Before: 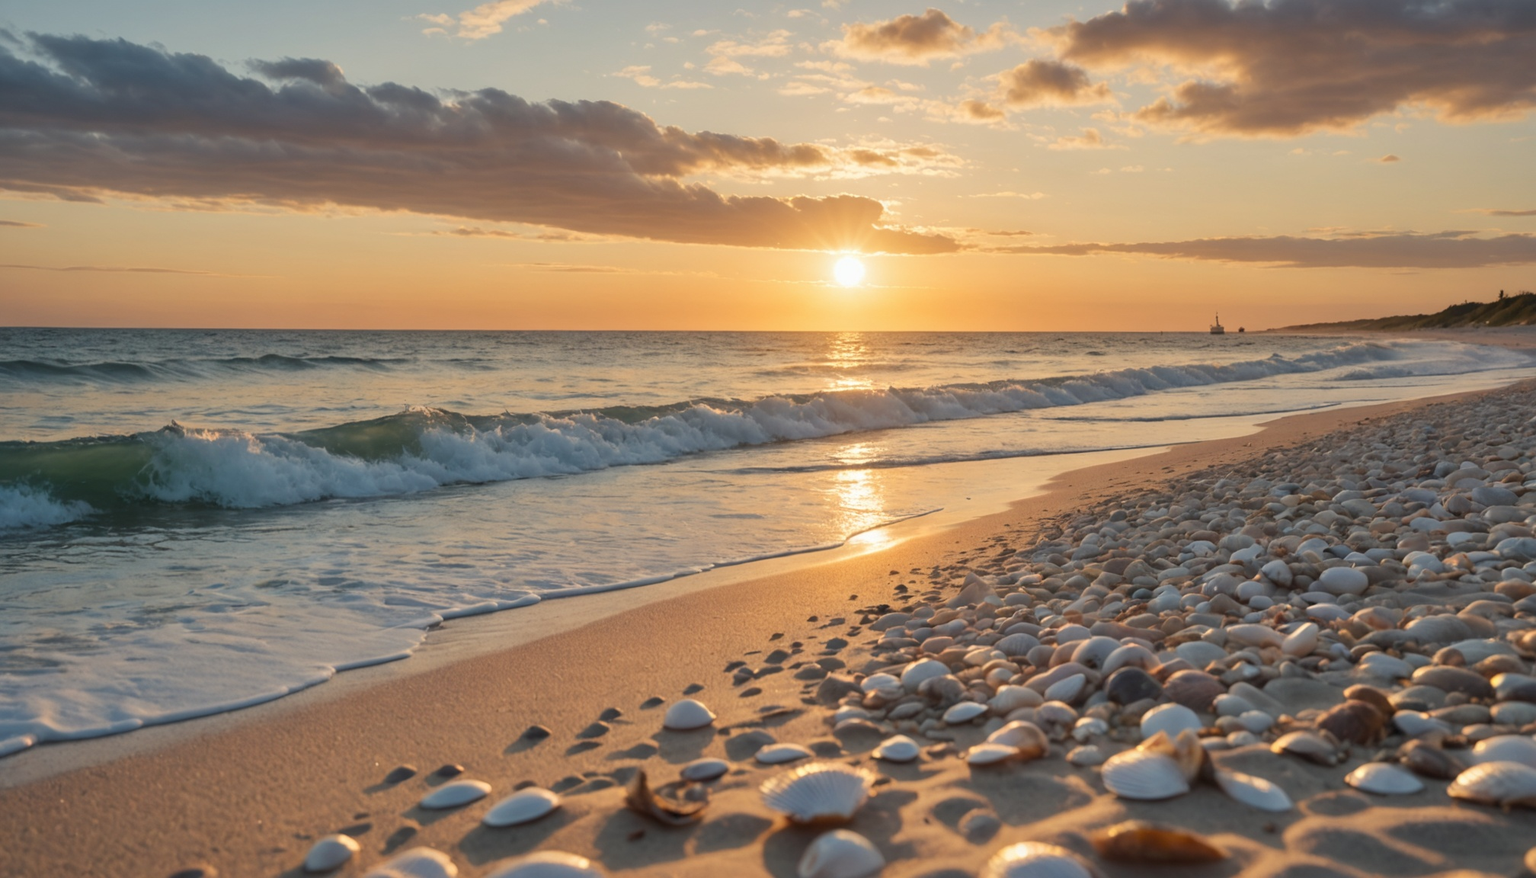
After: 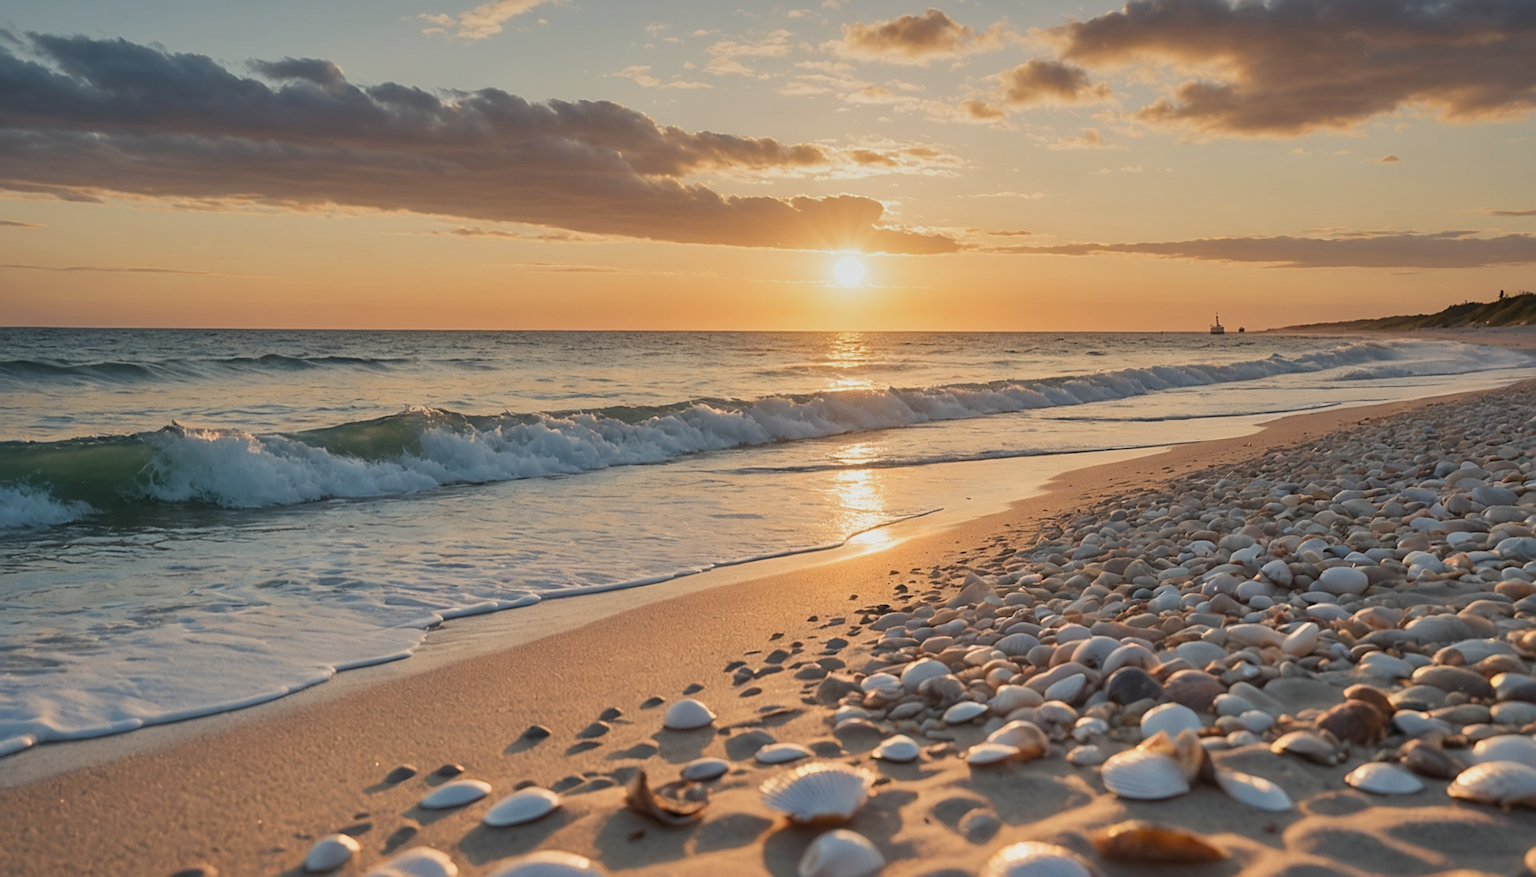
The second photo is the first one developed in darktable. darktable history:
exposure: exposure 0.258 EV, compensate highlight preservation false
graduated density: on, module defaults
sigmoid: contrast 1.22, skew 0.65
sharpen: on, module defaults
